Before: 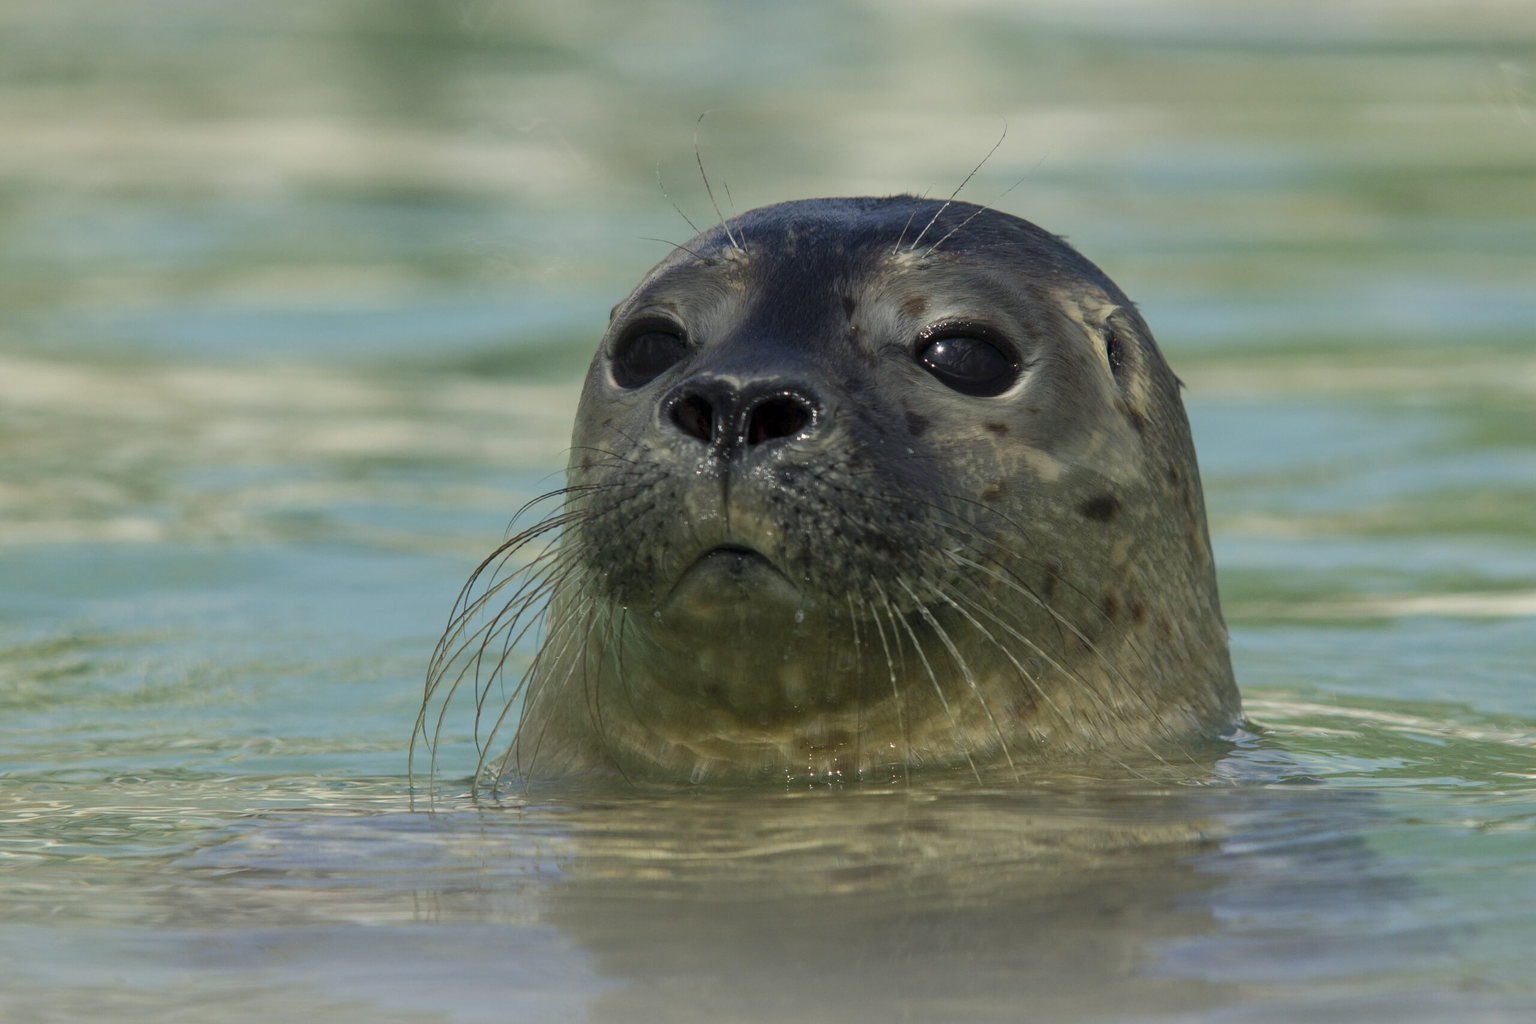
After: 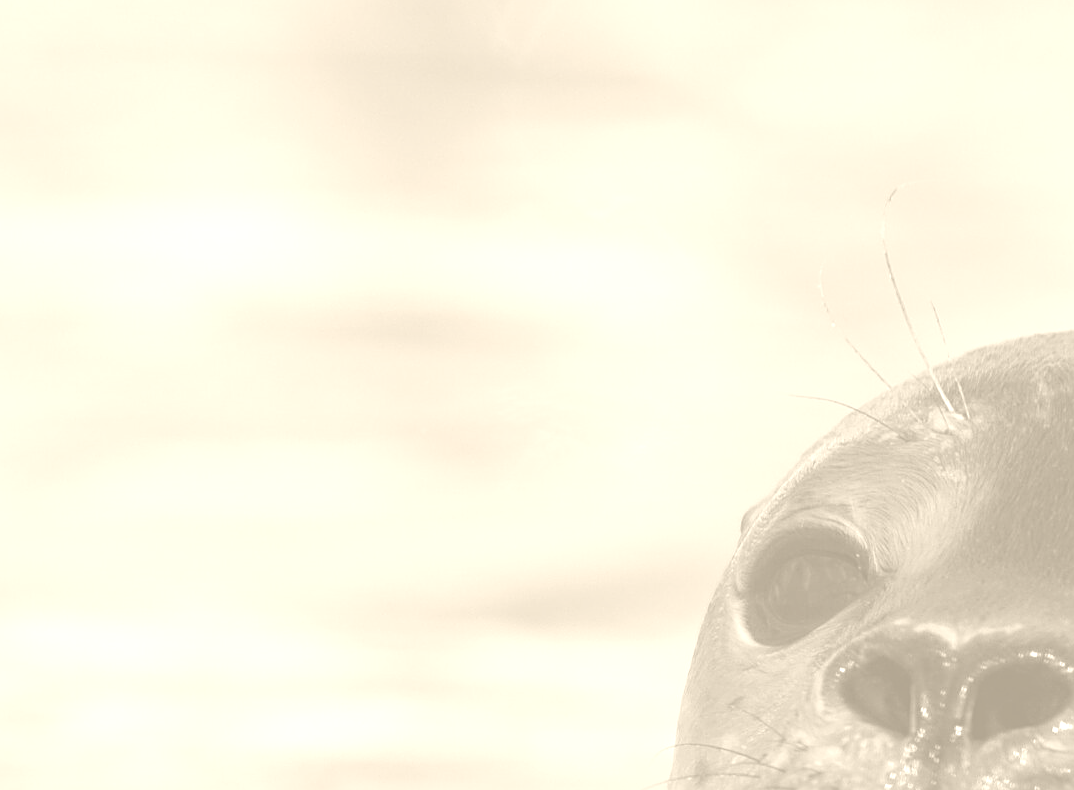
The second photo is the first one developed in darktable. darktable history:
white balance: red 0.931, blue 1.11
colorize: hue 36°, saturation 71%, lightness 80.79%
crop and rotate: left 10.817%, top 0.062%, right 47.194%, bottom 53.626%
sharpen: on, module defaults
